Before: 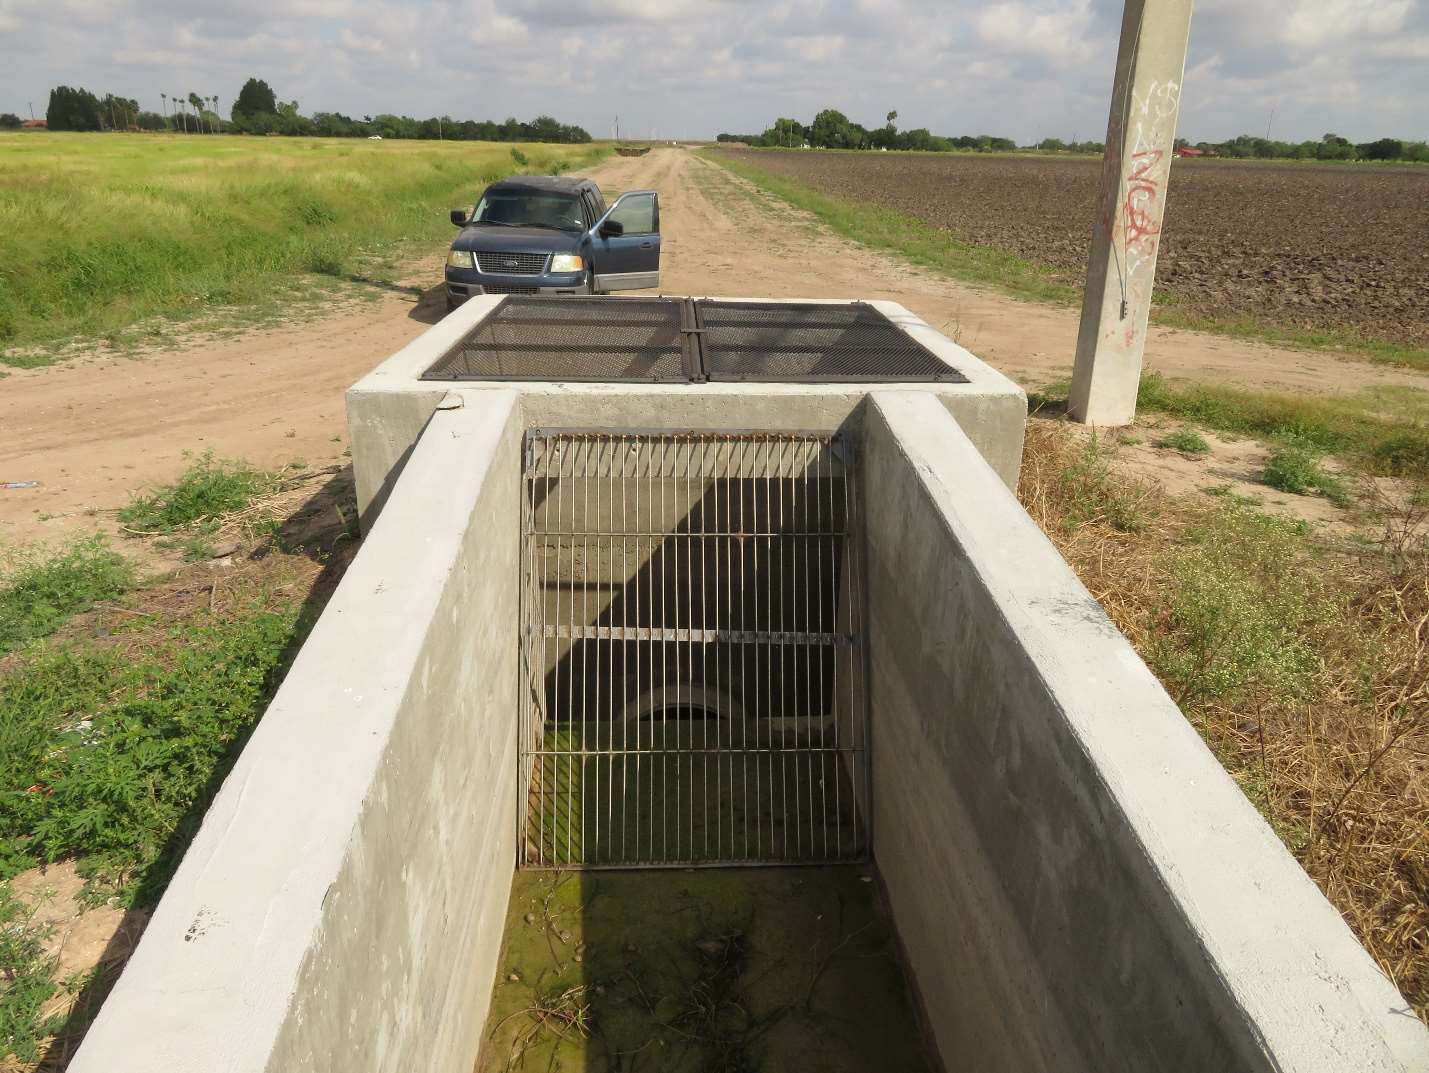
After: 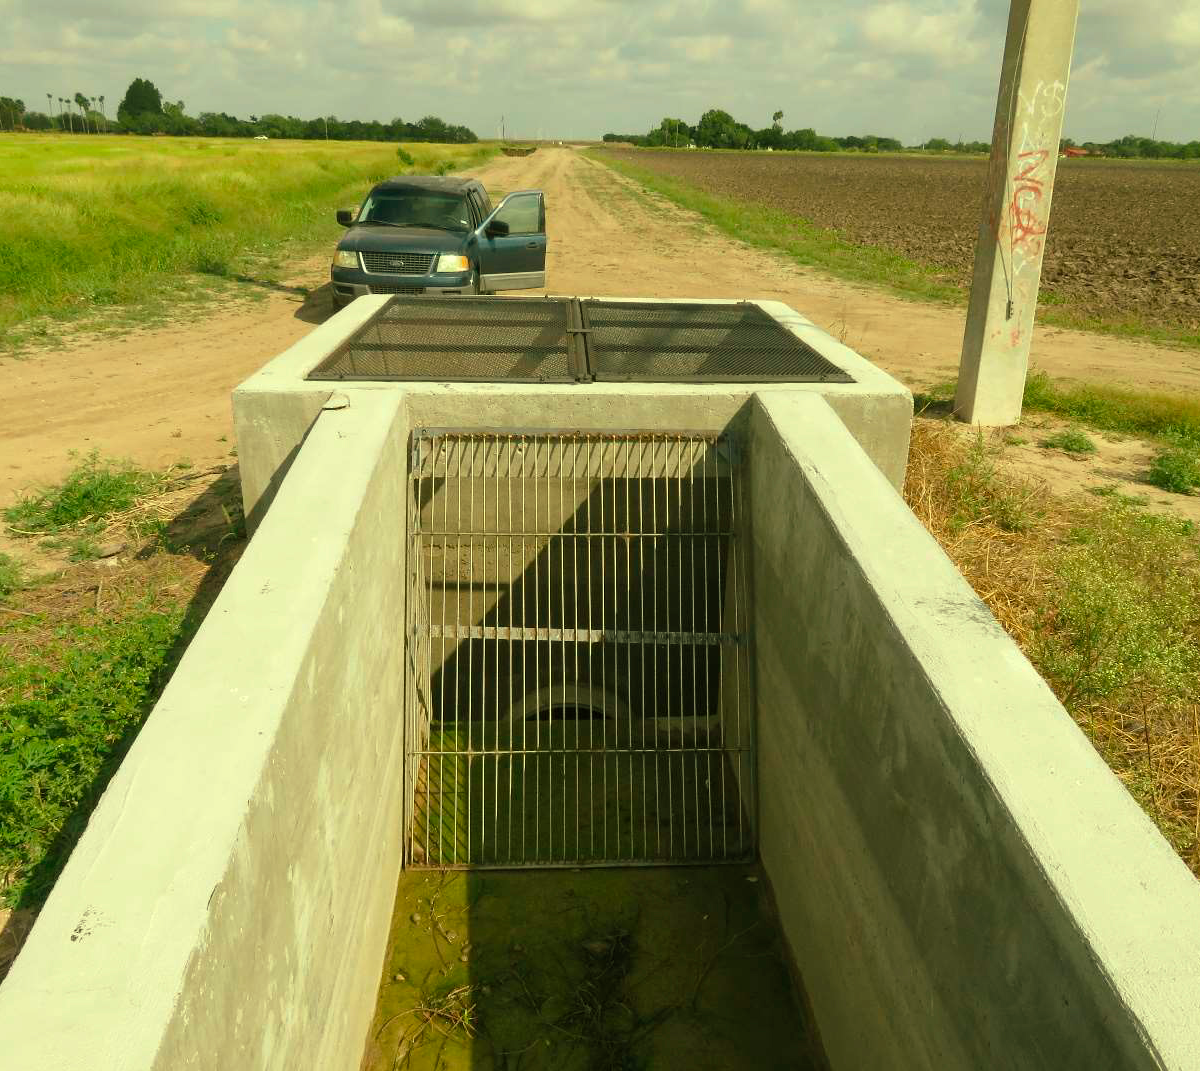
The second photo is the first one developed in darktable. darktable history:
crop: left 8.026%, right 7.374%
color balance rgb: shadows lift › chroma 11.71%, shadows lift › hue 133.46°, highlights gain › chroma 4%, highlights gain › hue 200.2°, perceptual saturation grading › global saturation 18.05%
white balance: red 1.138, green 0.996, blue 0.812
